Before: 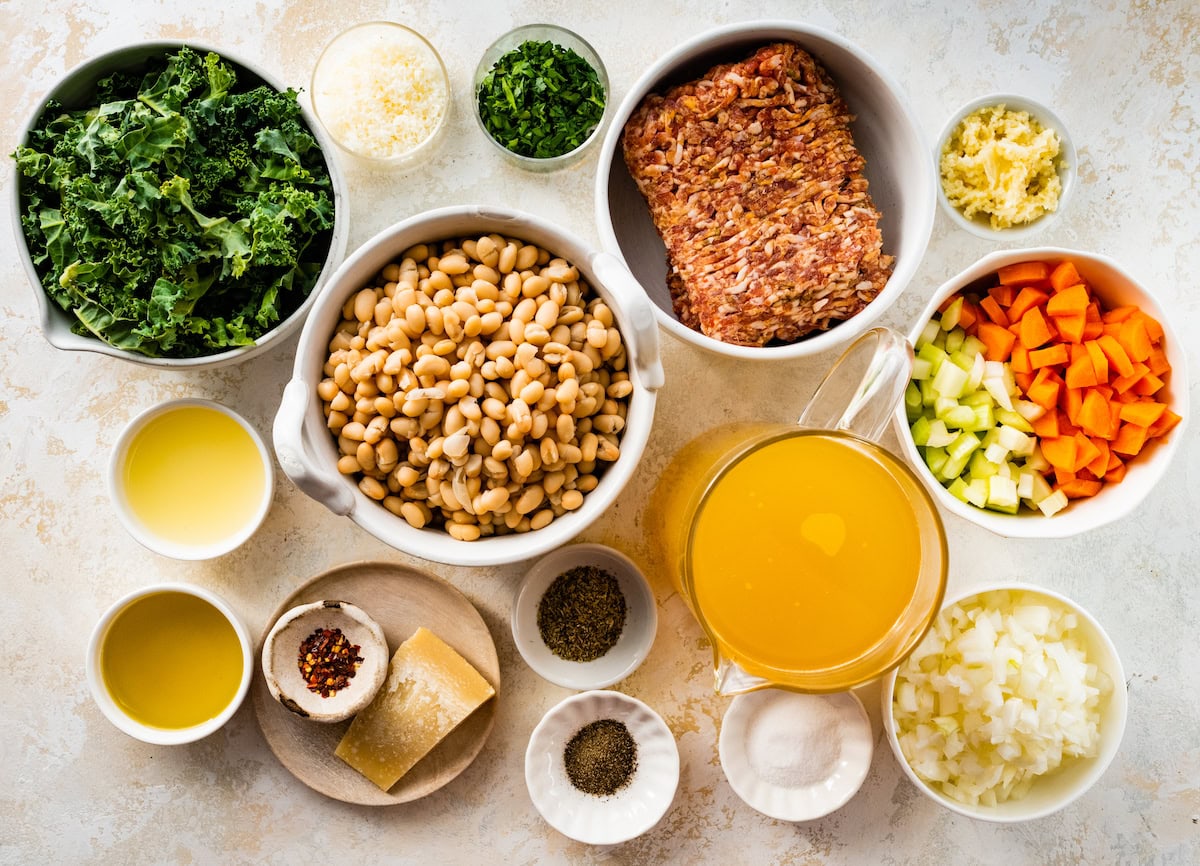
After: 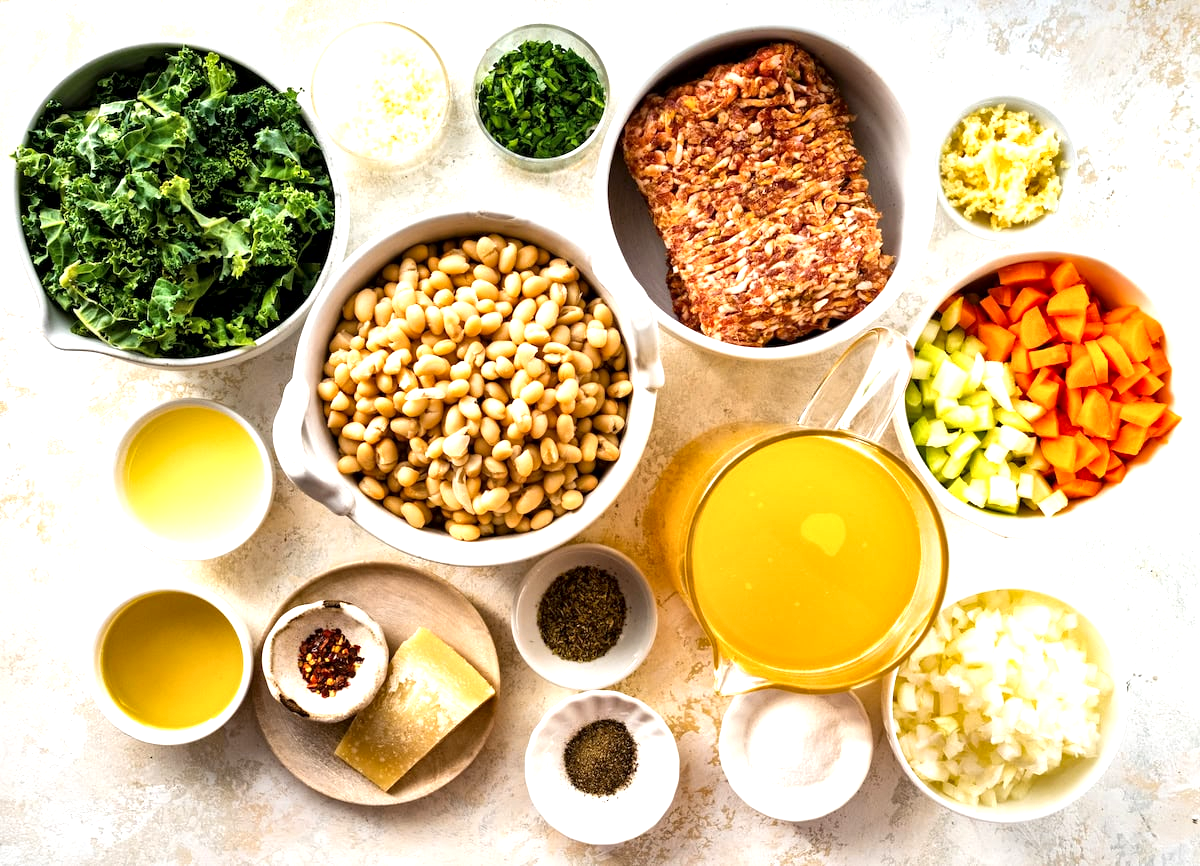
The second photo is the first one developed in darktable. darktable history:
exposure: exposure 0.636 EV, compensate highlight preservation false
local contrast: mode bilateral grid, contrast 25, coarseness 47, detail 151%, midtone range 0.2
